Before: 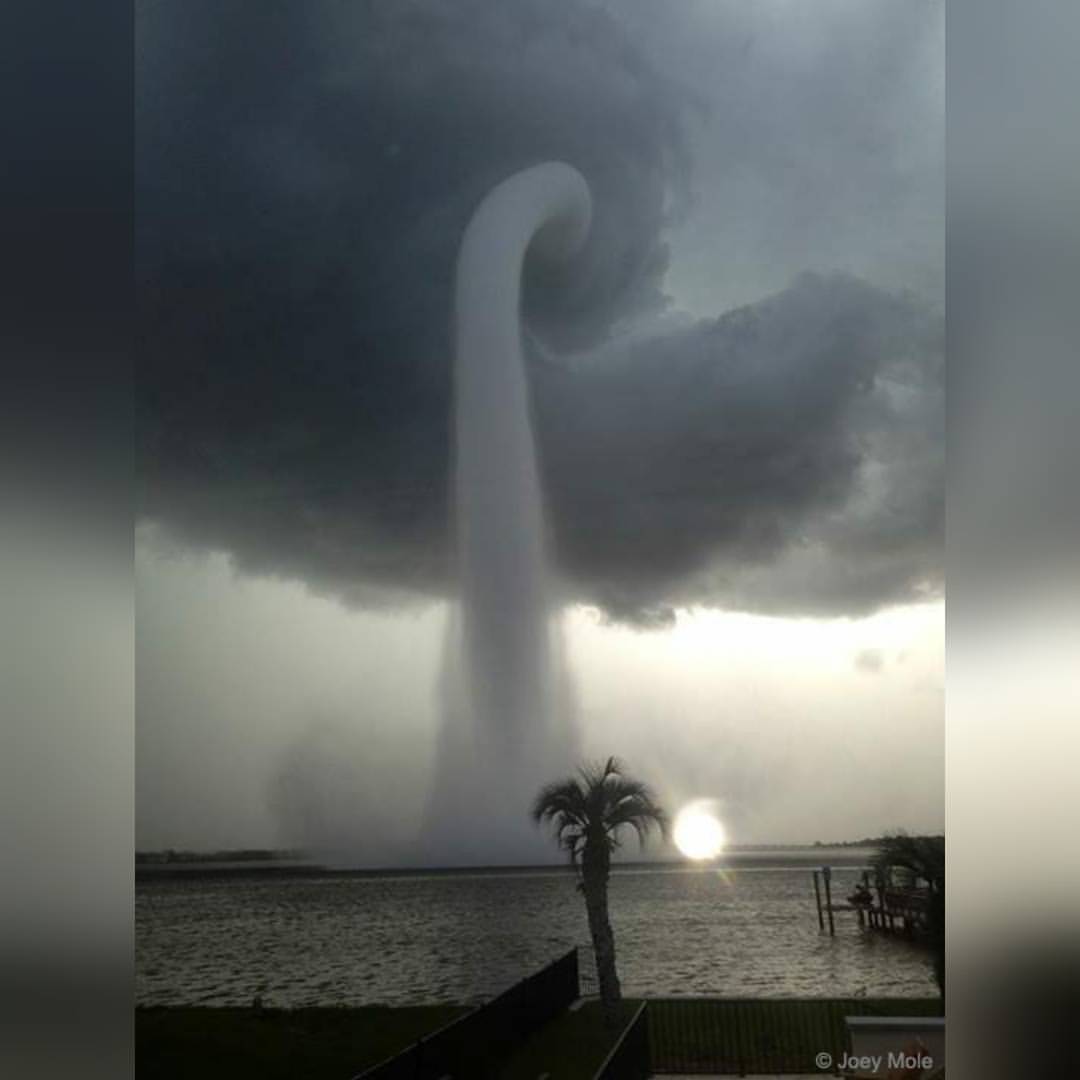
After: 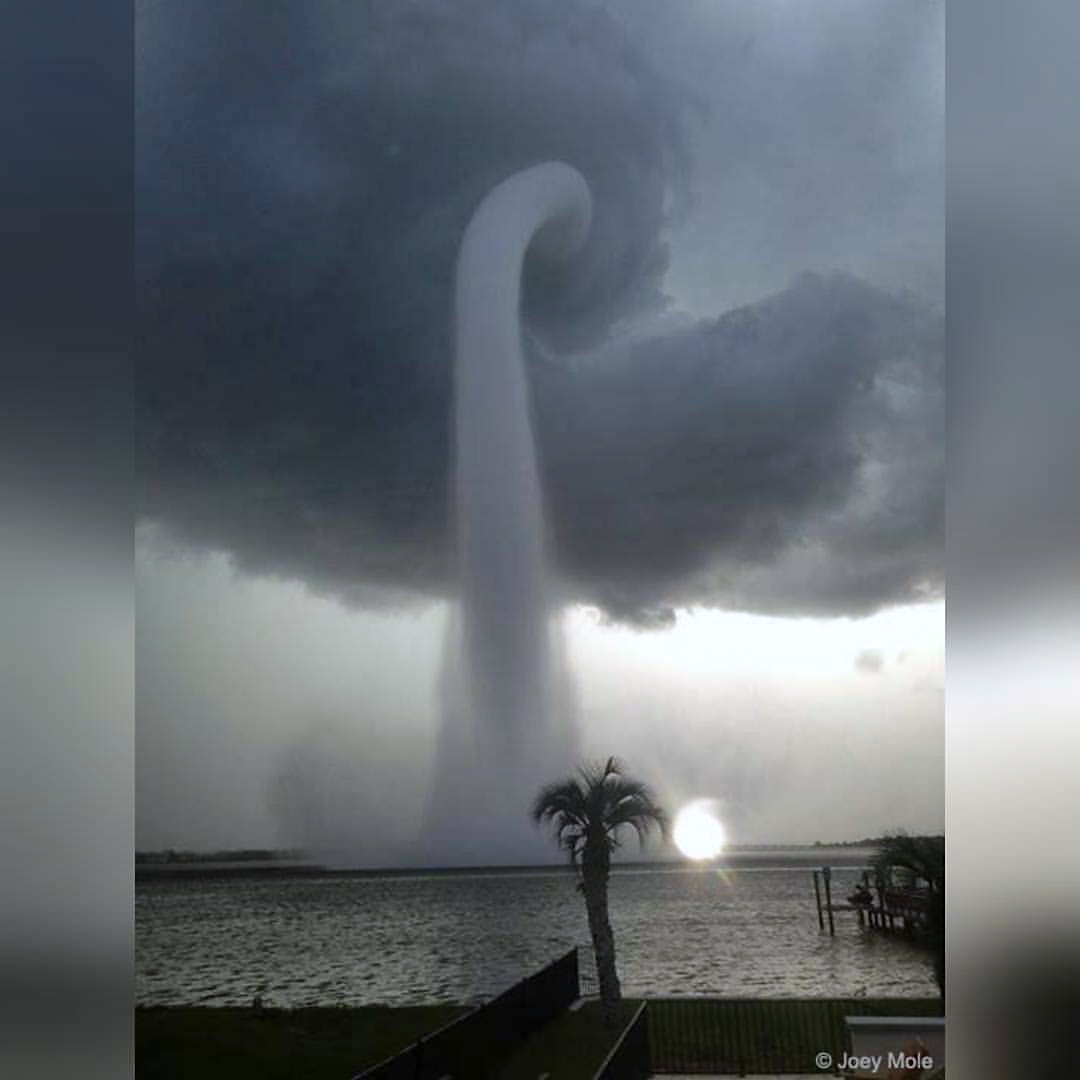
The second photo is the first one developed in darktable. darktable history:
sharpen: radius 1.514, amount 0.355, threshold 1.645
shadows and highlights: highlights color adjustment 32.76%, soften with gaussian
color calibration: gray › normalize channels true, illuminant as shot in camera, x 0.358, y 0.373, temperature 4628.91 K, gamut compression 0.01
